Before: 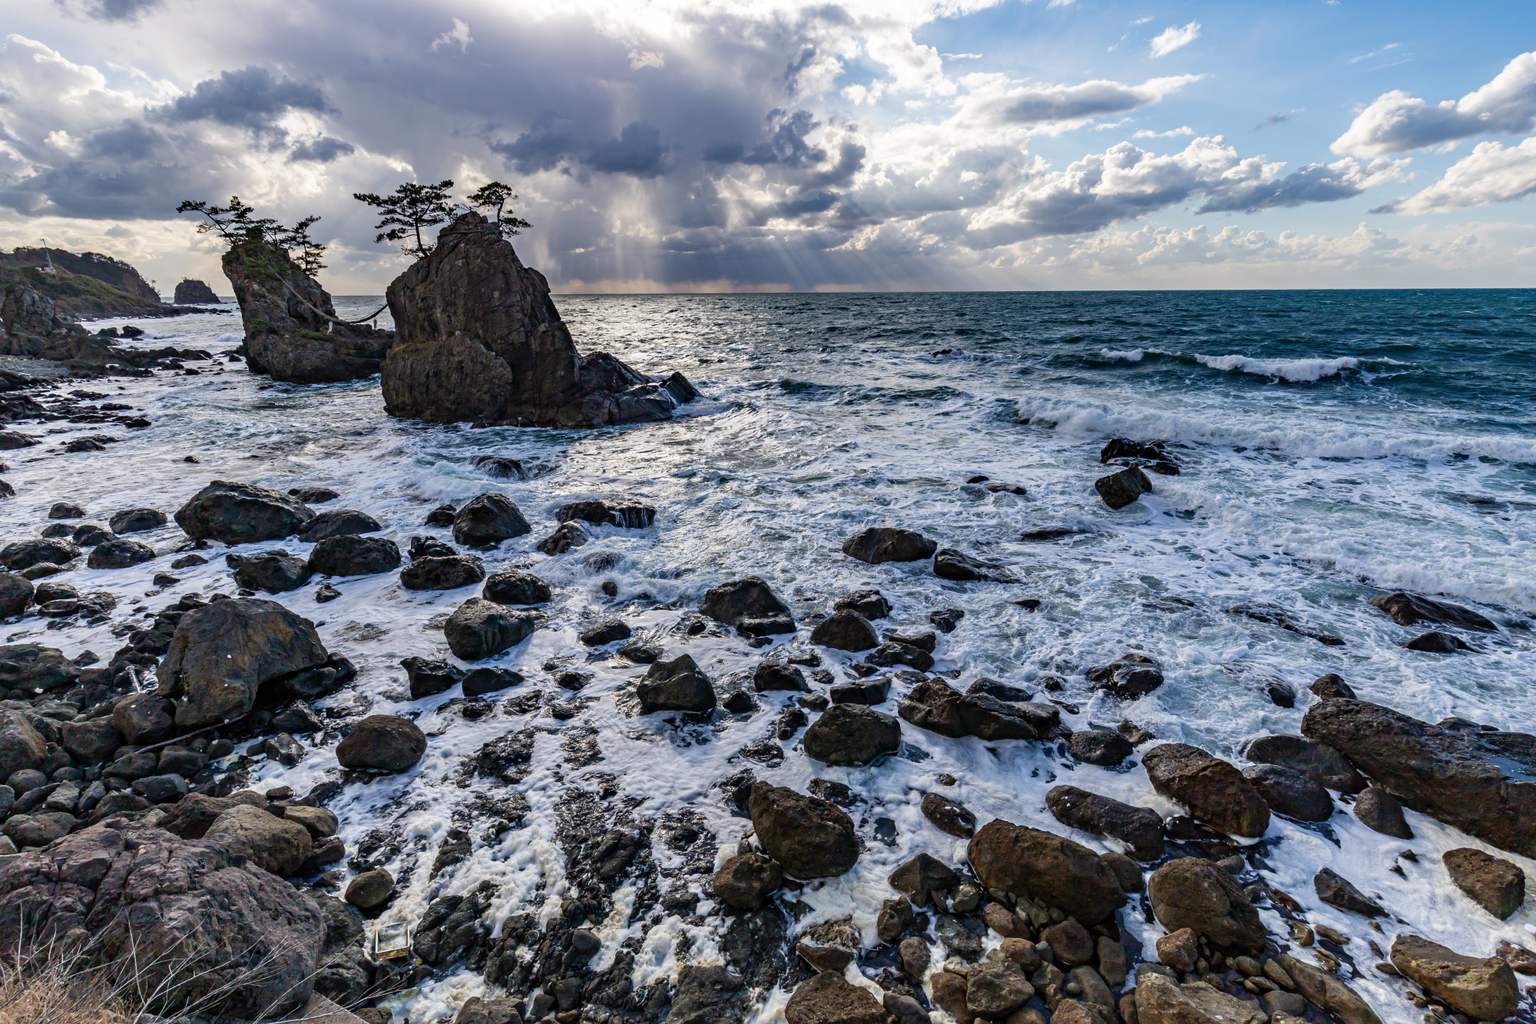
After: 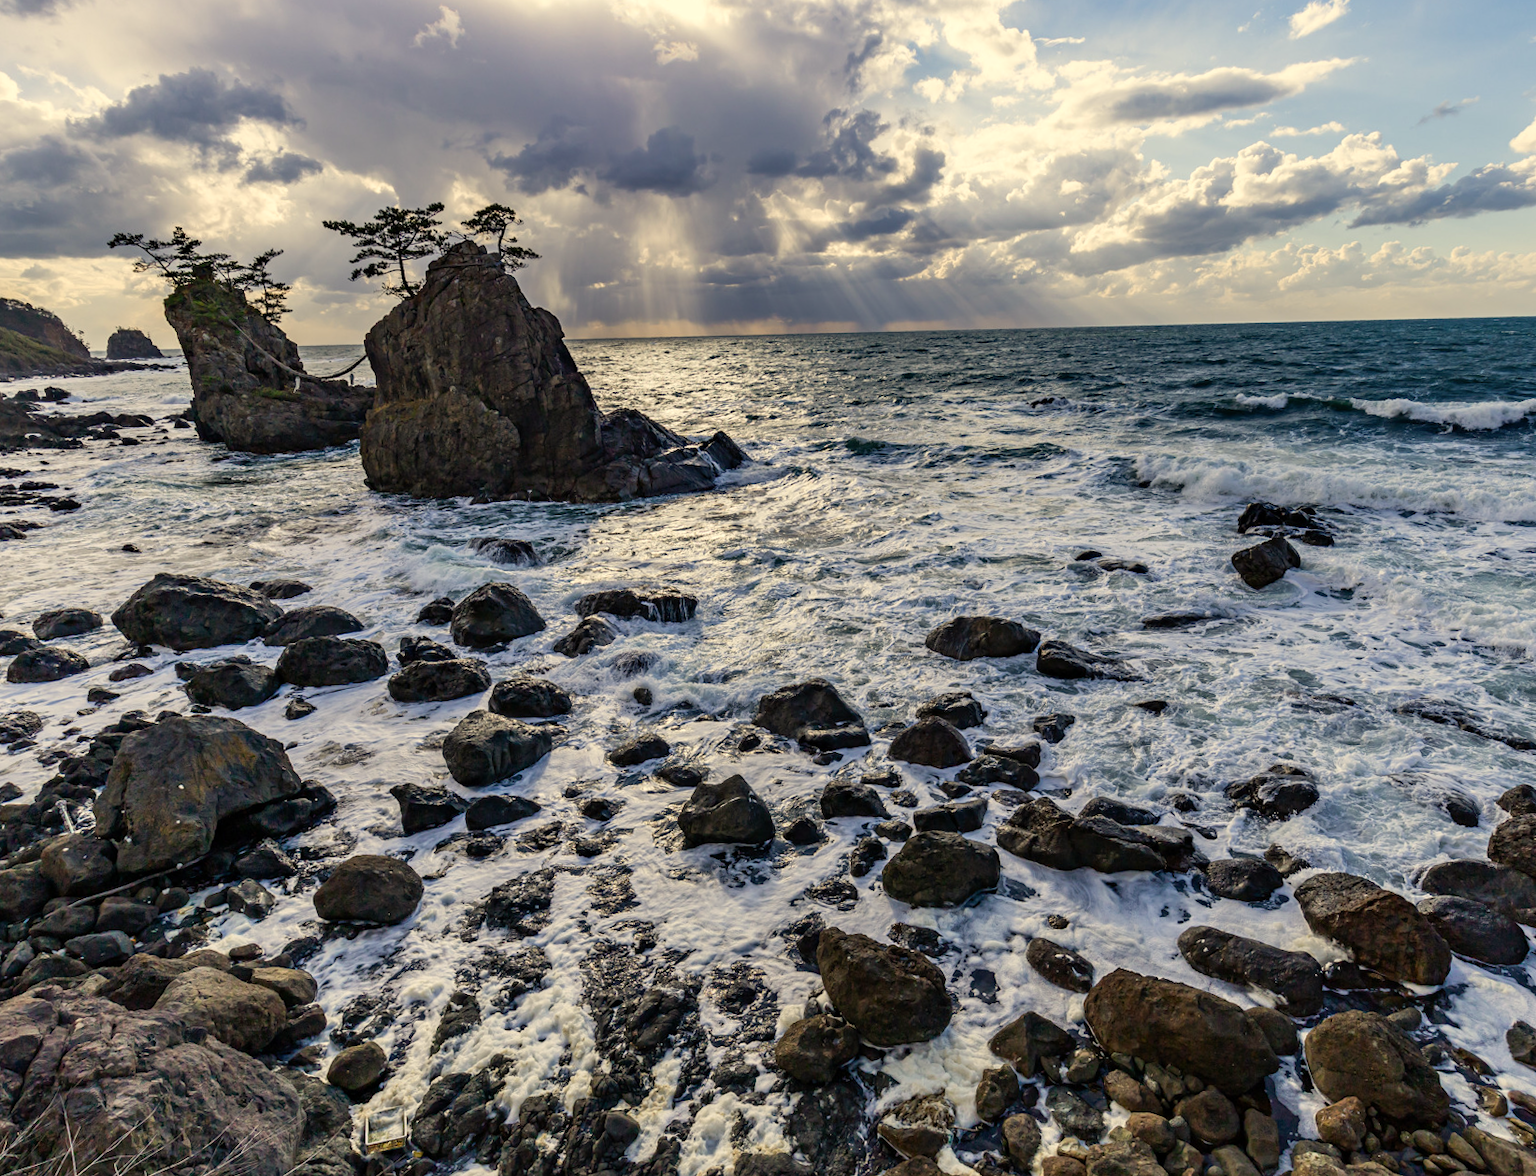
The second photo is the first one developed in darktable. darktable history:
color correction: highlights a* 1.39, highlights b* 17.83
crop and rotate: angle 1°, left 4.281%, top 0.642%, right 11.383%, bottom 2.486%
